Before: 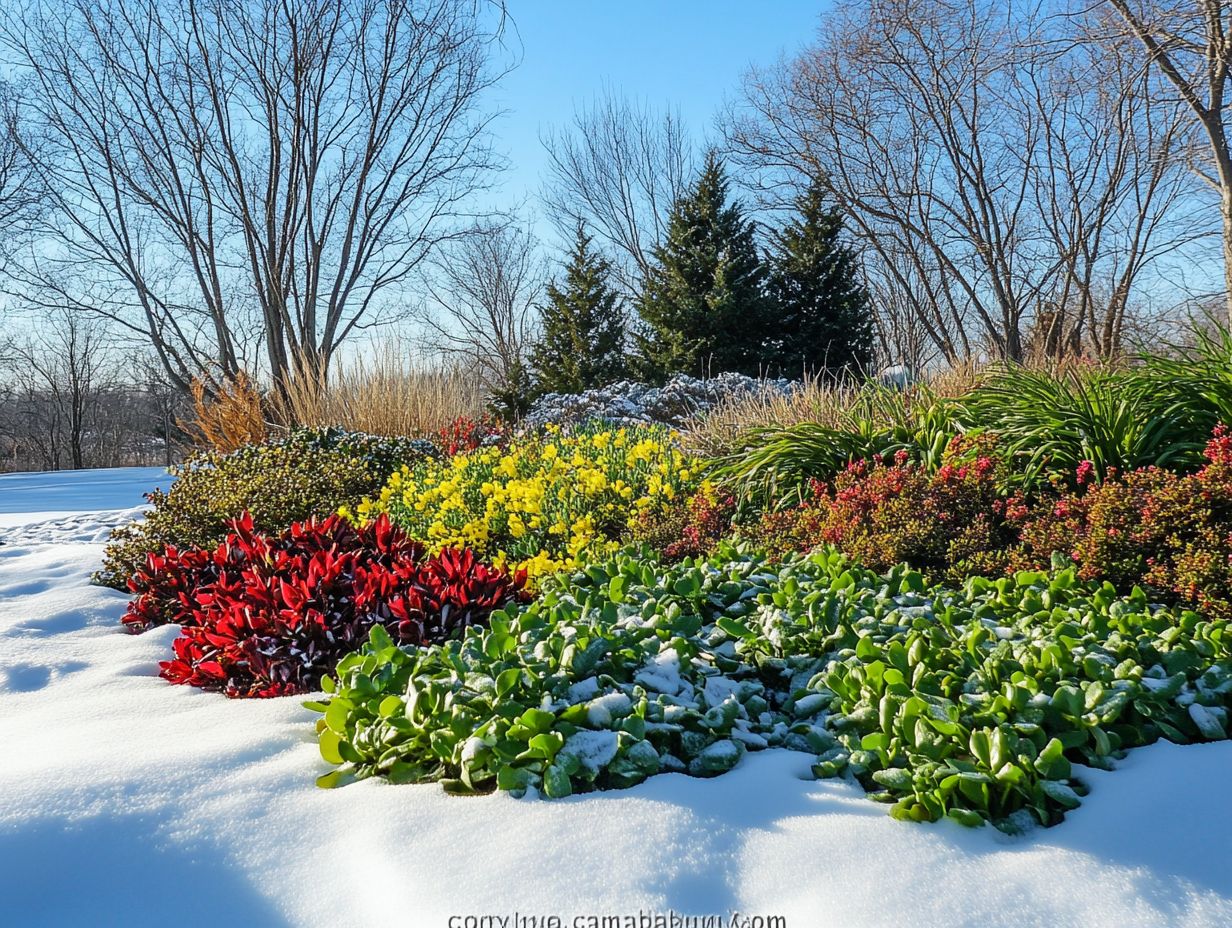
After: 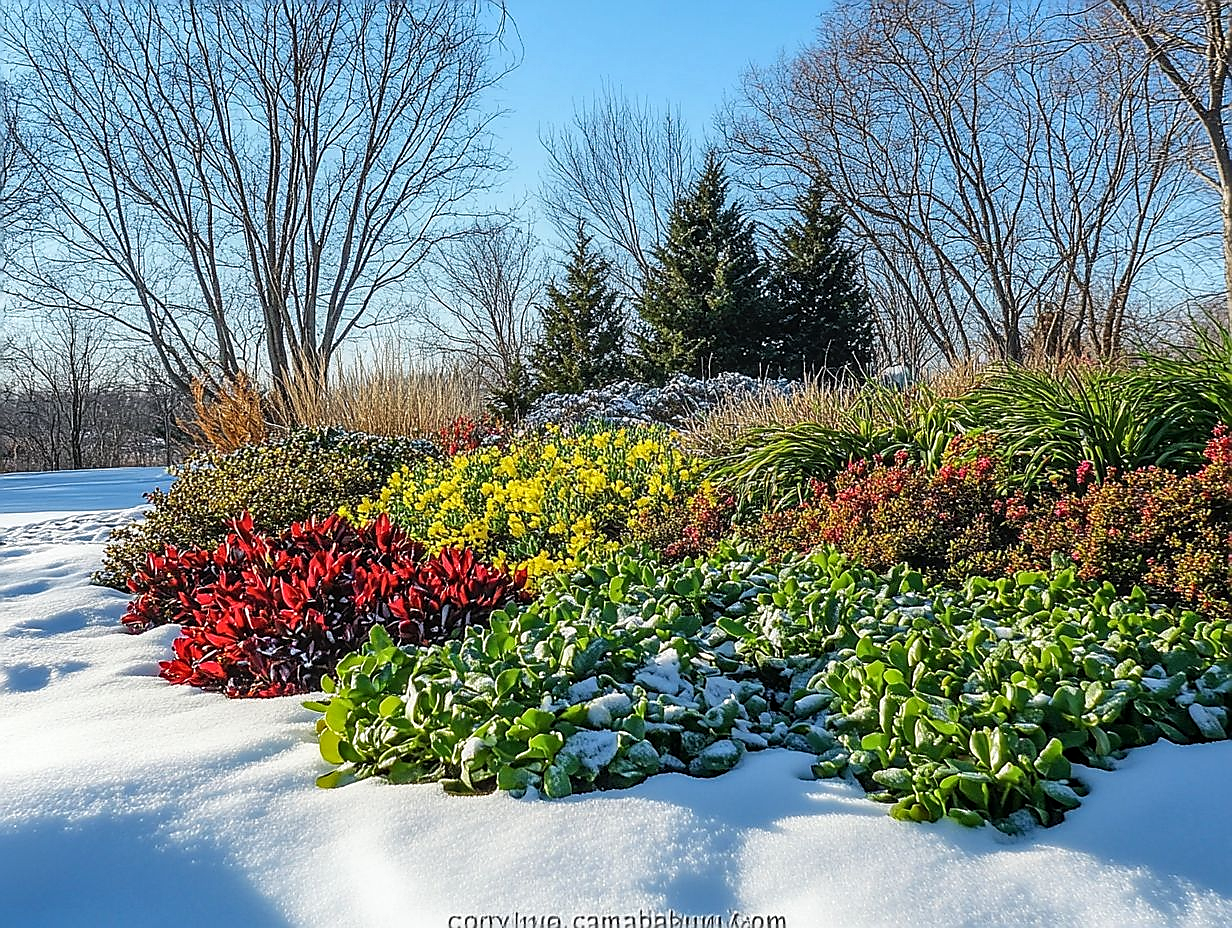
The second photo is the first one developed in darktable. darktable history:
sharpen: radius 1.4, amount 1.25, threshold 0.7
local contrast: on, module defaults
